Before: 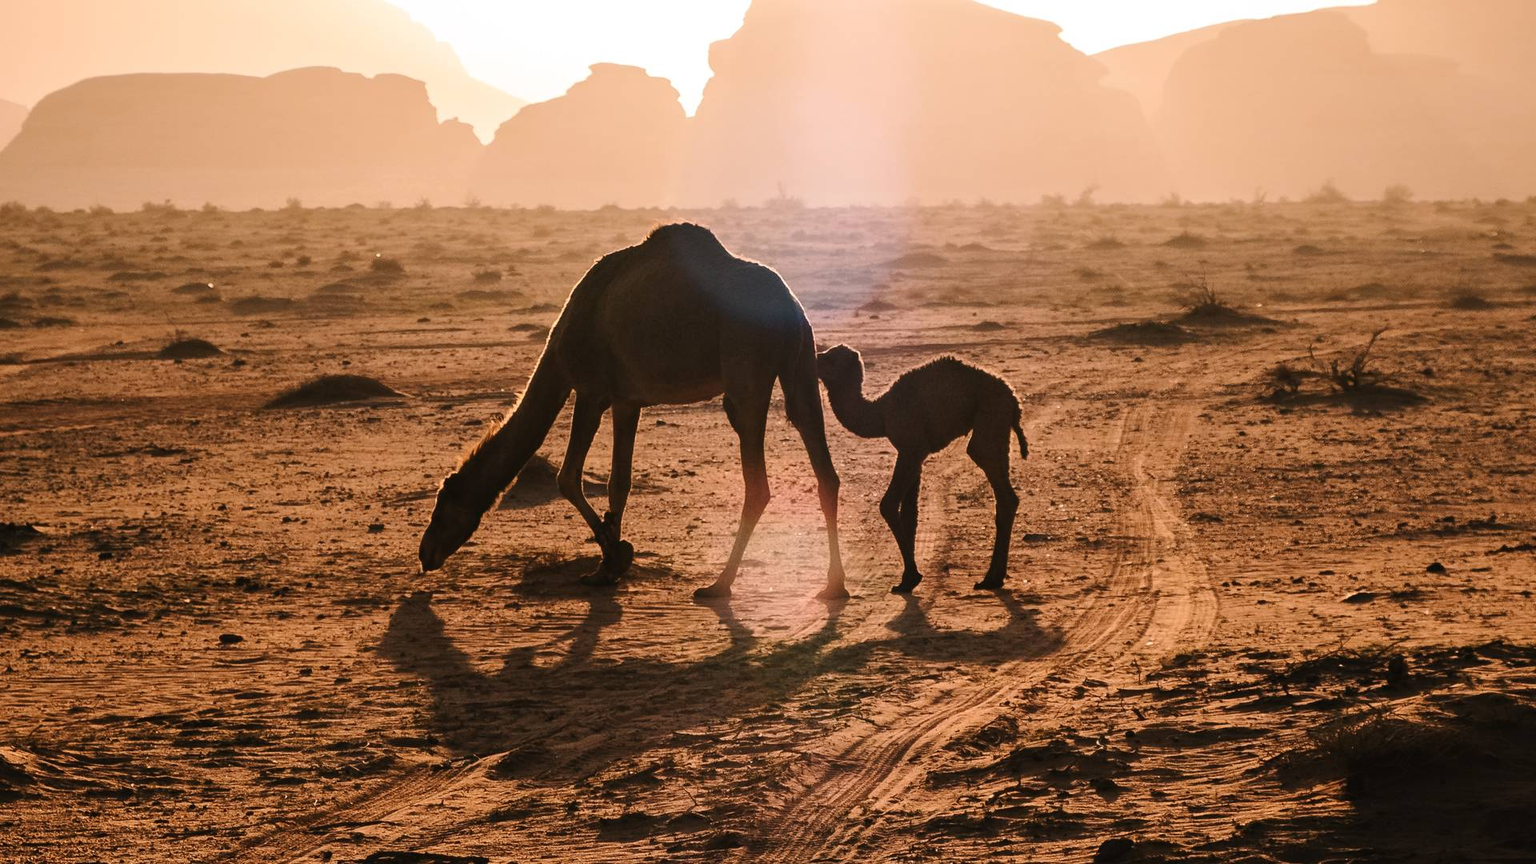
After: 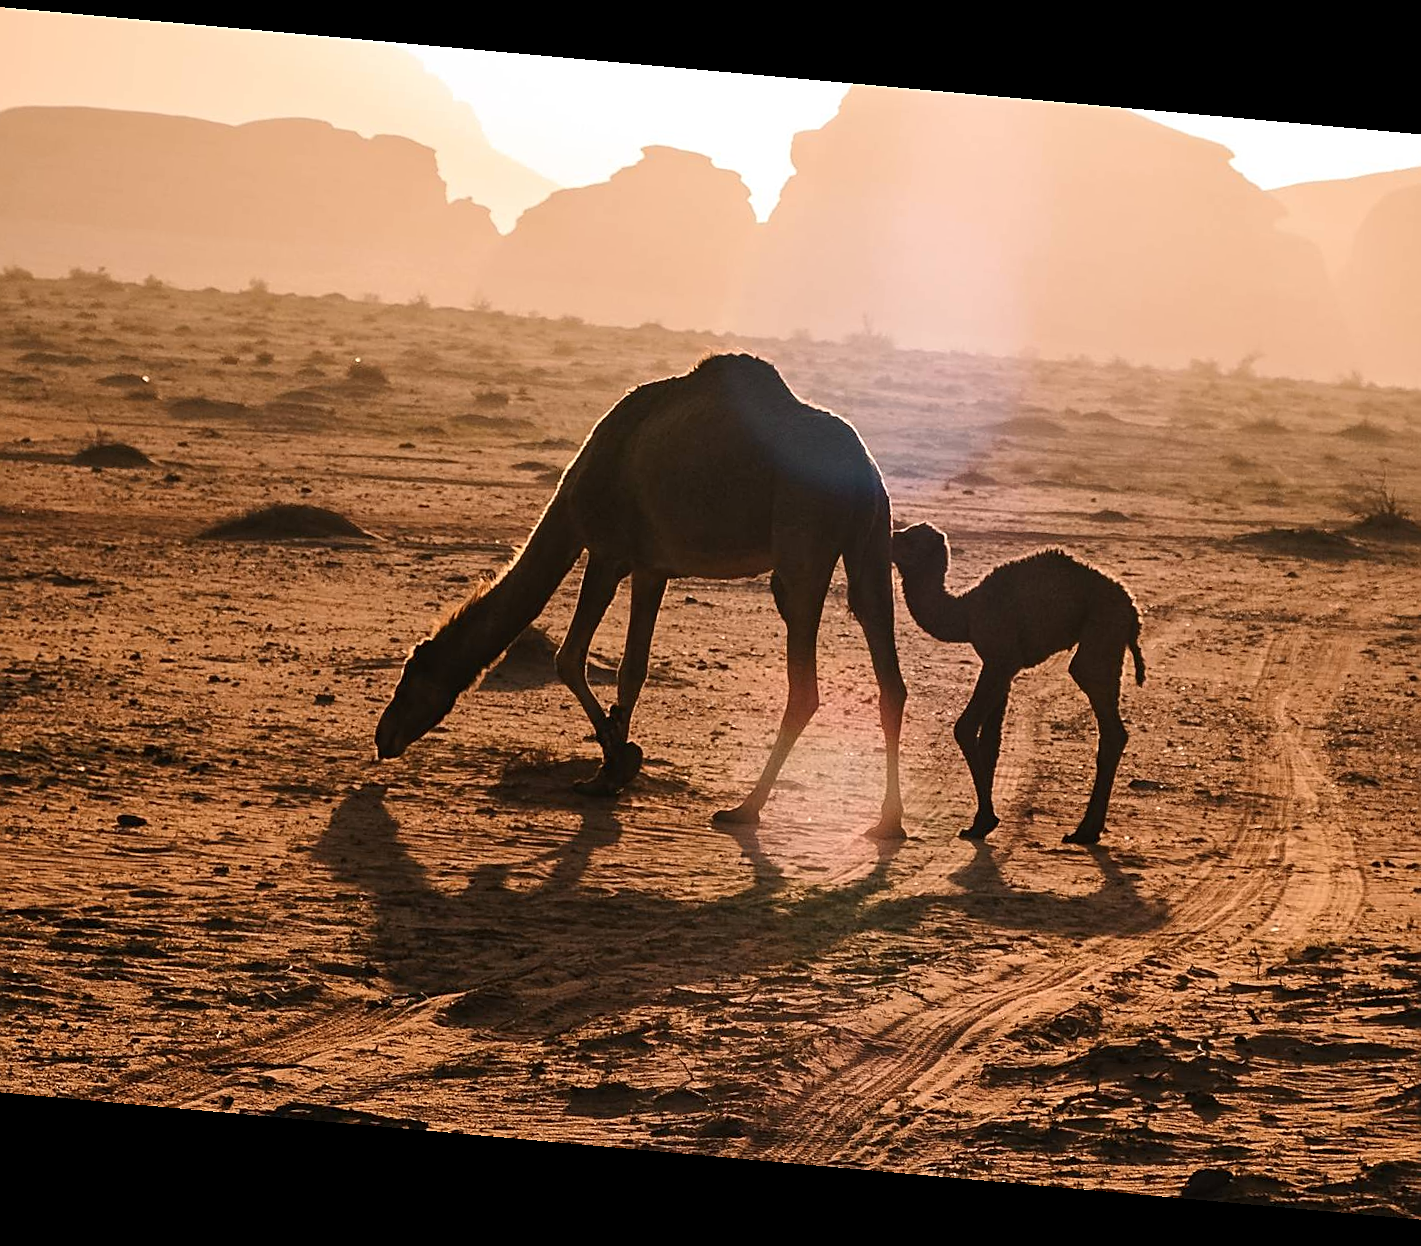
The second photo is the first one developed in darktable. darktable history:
sharpen: on, module defaults
crop and rotate: left 9.061%, right 20.142%
rotate and perspective: rotation 5.12°, automatic cropping off
